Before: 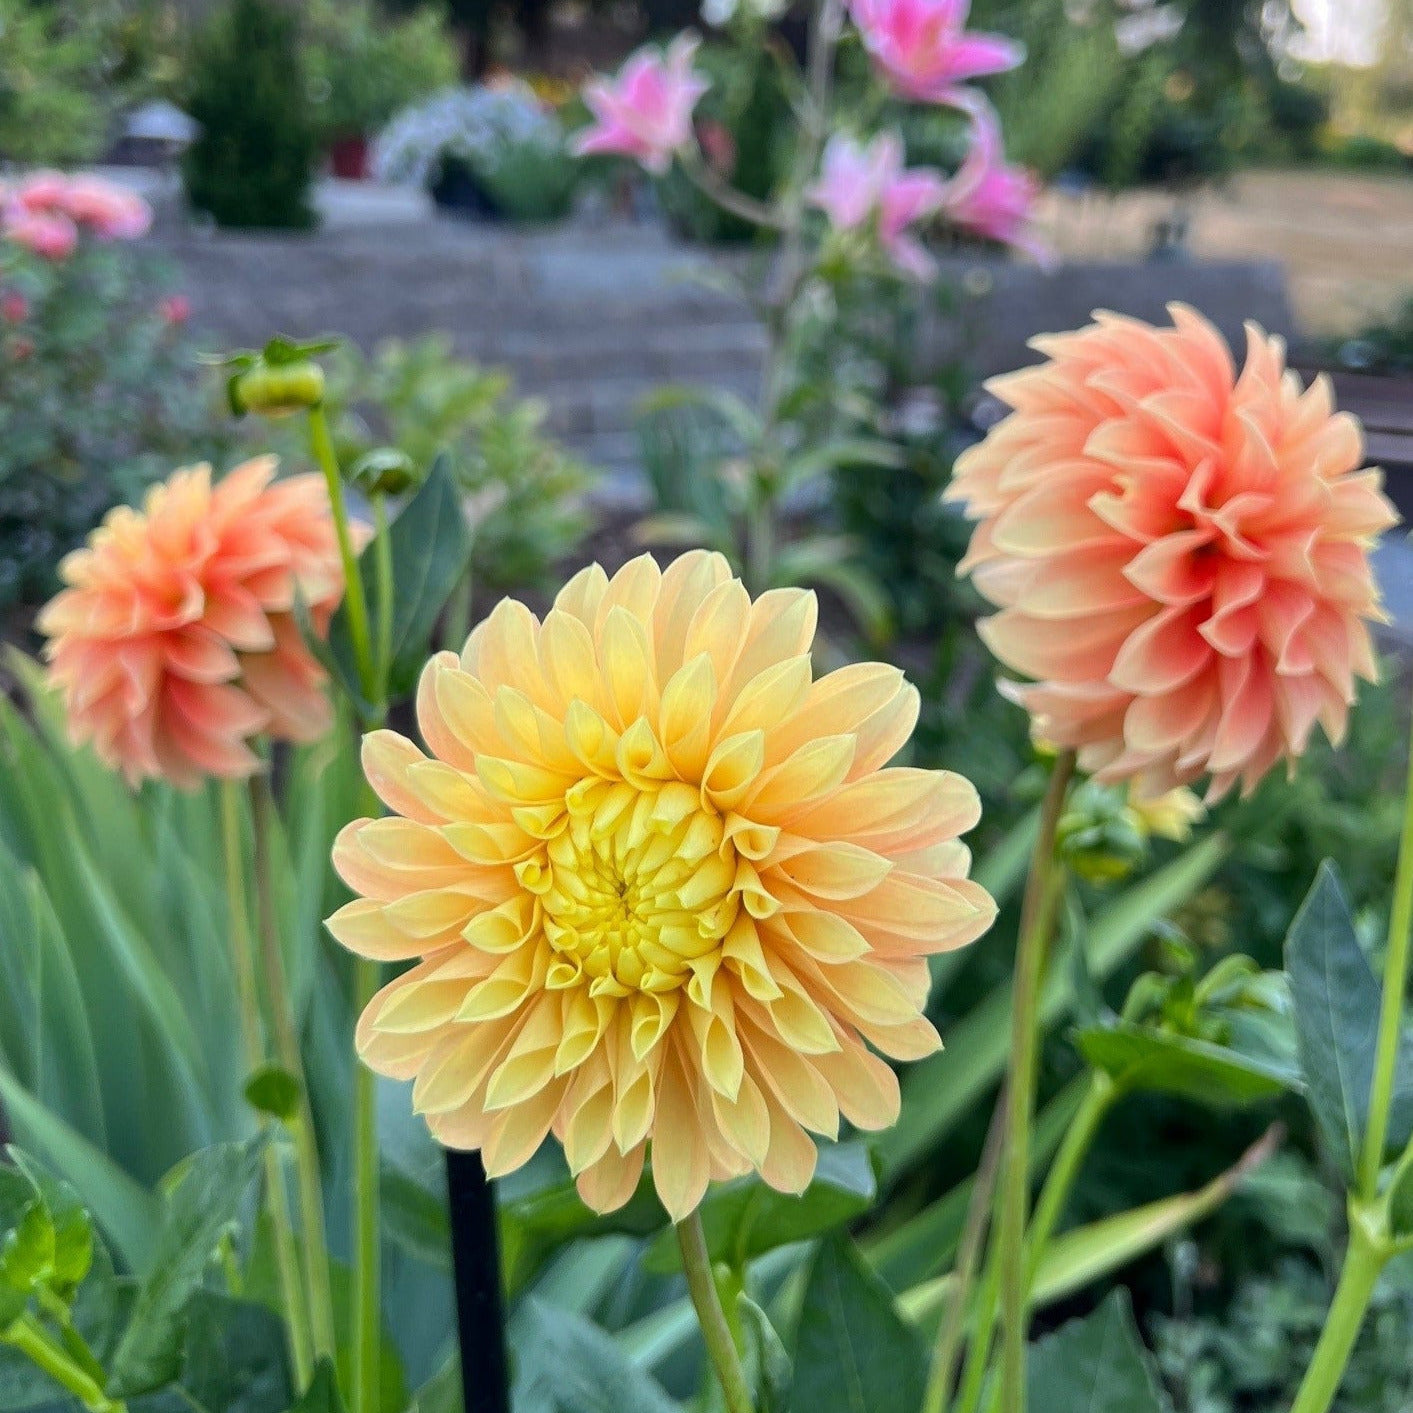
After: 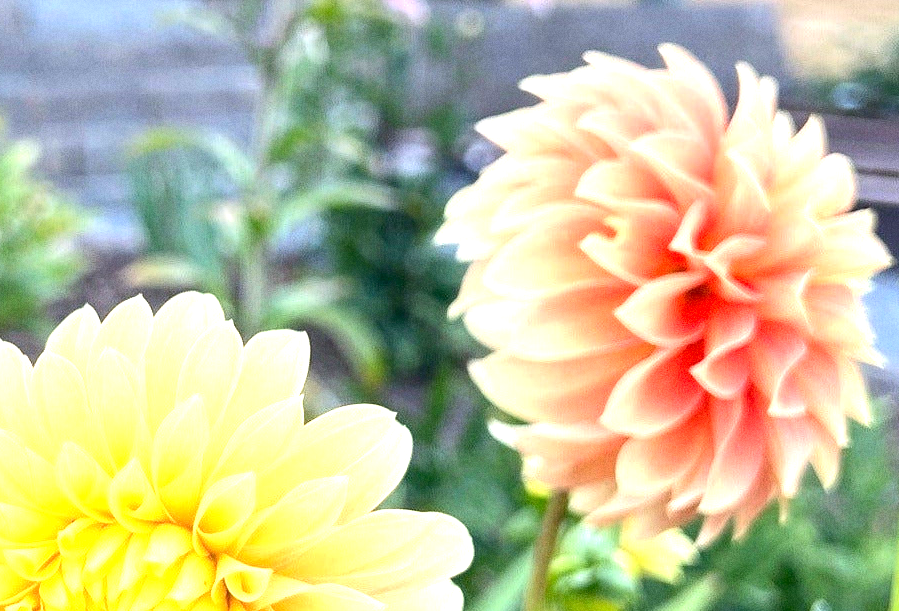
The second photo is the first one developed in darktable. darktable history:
exposure: black level correction 0.001, exposure 1.3 EV, compensate highlight preservation false
crop: left 36.005%, top 18.293%, right 0.31%, bottom 38.444%
grain: coarseness 0.09 ISO
